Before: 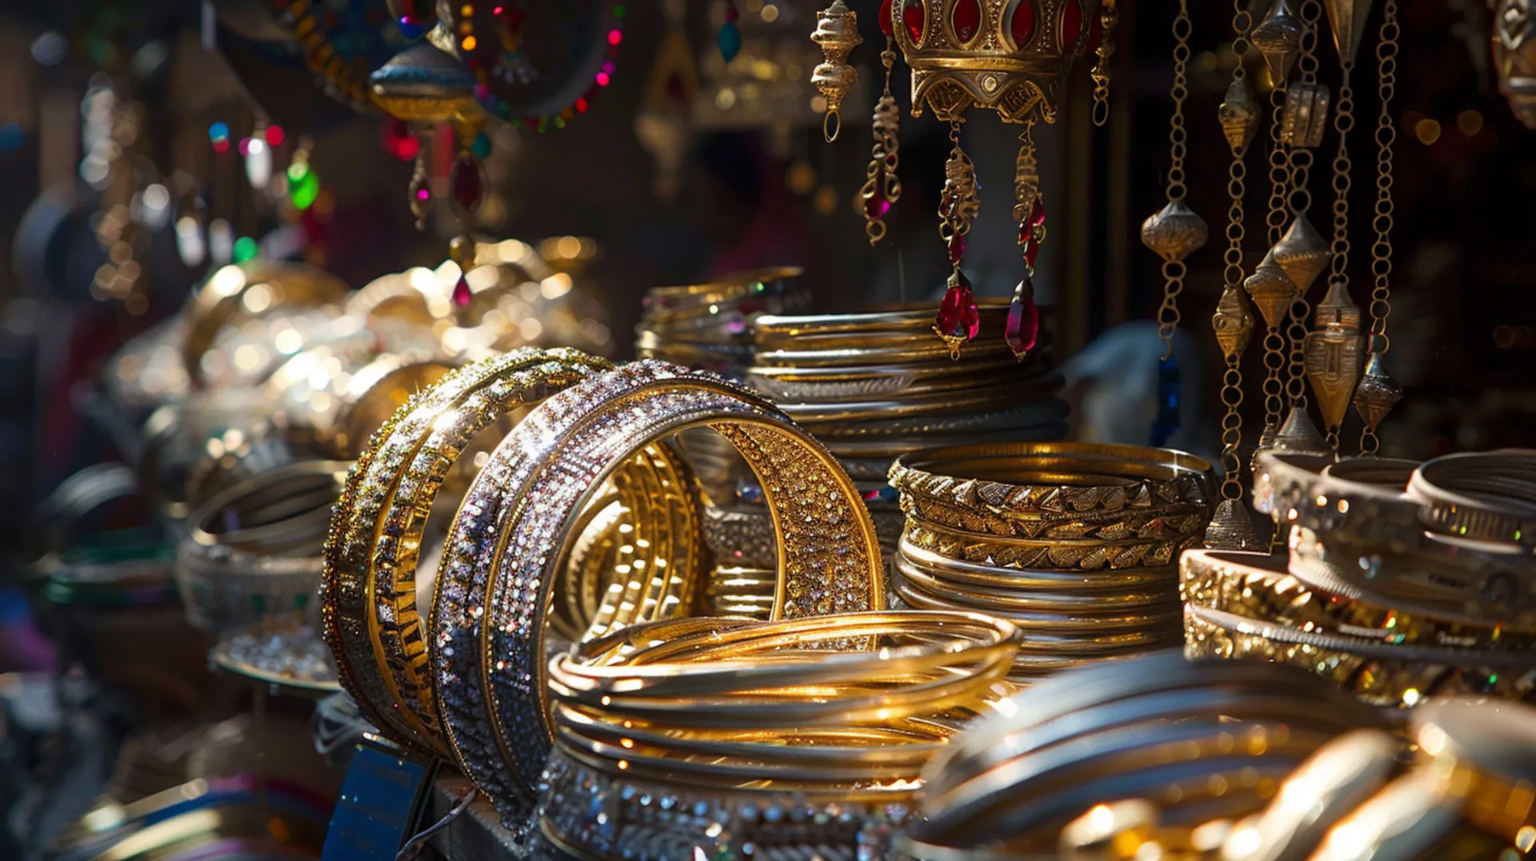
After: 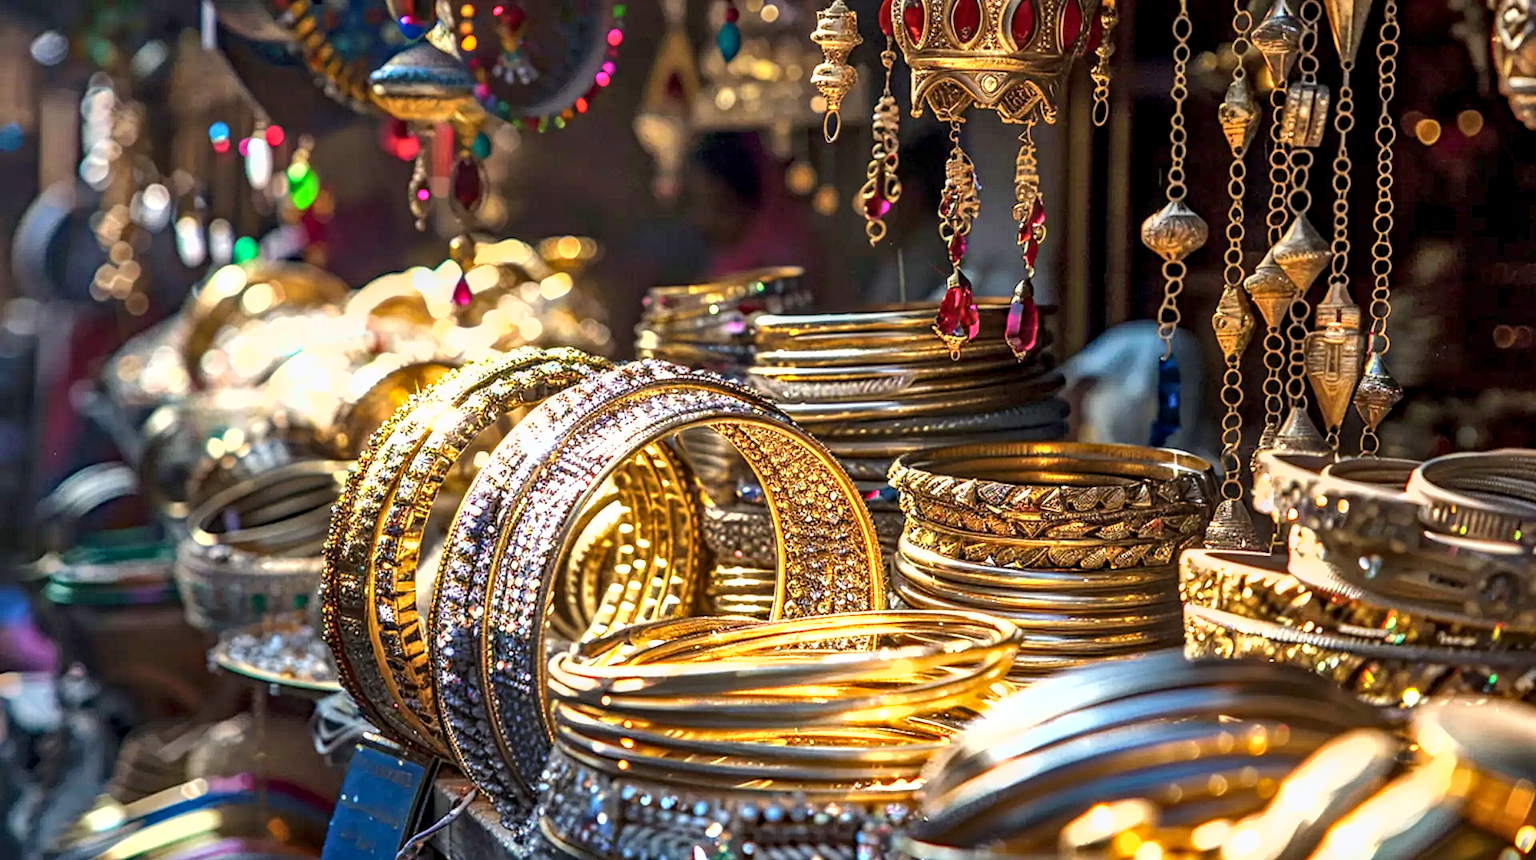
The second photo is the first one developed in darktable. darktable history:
exposure: black level correction 0, exposure 1.2 EV, compensate highlight preservation false
local contrast: highlights 28%, detail 130%
shadows and highlights: low approximation 0.01, soften with gaussian
contrast equalizer: y [[0.509, 0.514, 0.523, 0.542, 0.578, 0.603], [0.5 ×6], [0.509, 0.514, 0.523, 0.542, 0.578, 0.603], [0.001, 0.002, 0.003, 0.005, 0.01, 0.013], [0.001, 0.002, 0.003, 0.005, 0.01, 0.013]]
haze removal: compatibility mode true, adaptive false
